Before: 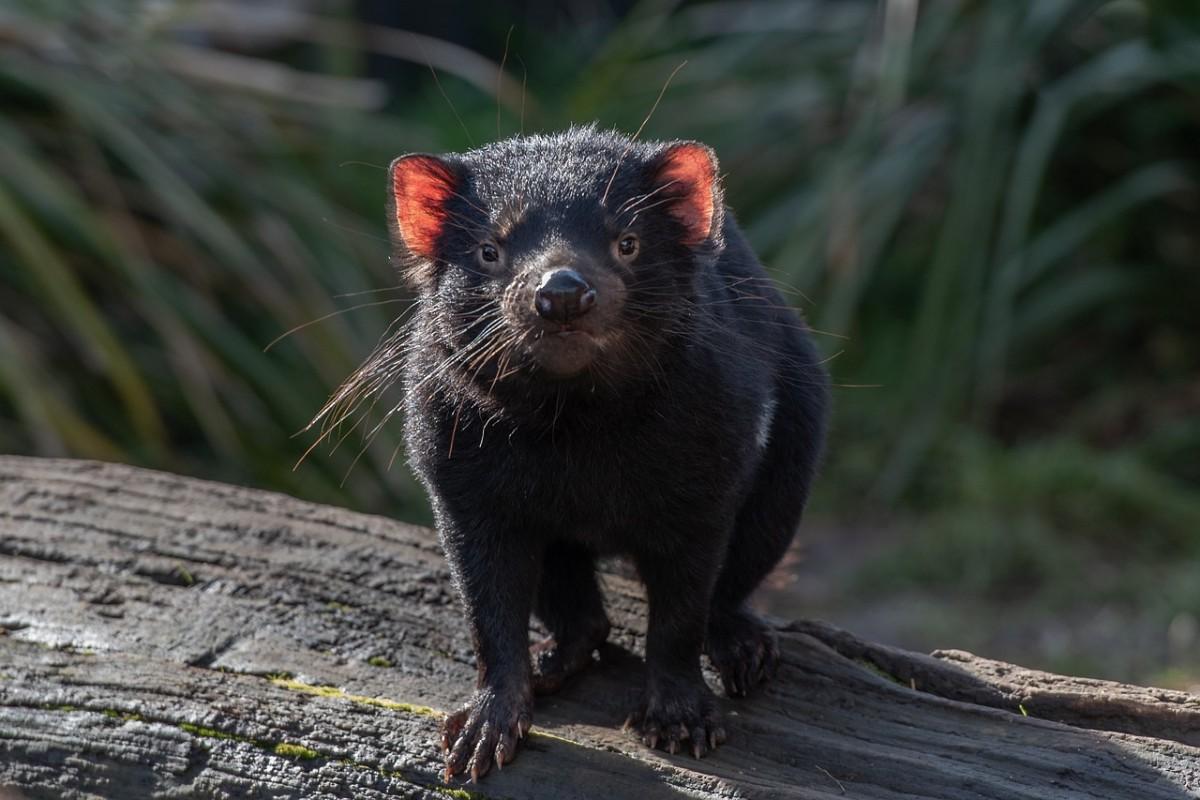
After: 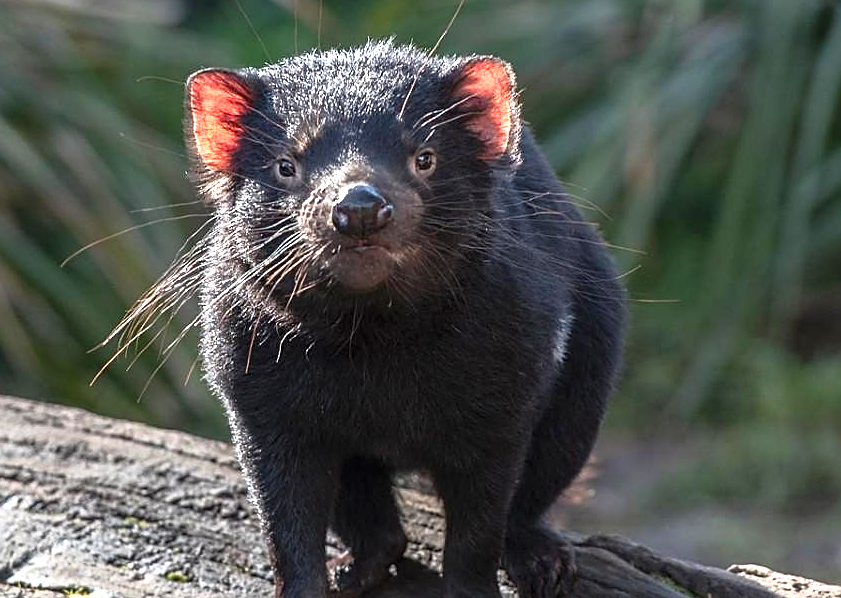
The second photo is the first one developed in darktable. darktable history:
crop and rotate: left 16.936%, top 10.657%, right 12.94%, bottom 14.513%
shadows and highlights: shadows -0.598, highlights 40.14
exposure: black level correction 0, exposure 1.174 EV, compensate highlight preservation false
sharpen: on, module defaults
